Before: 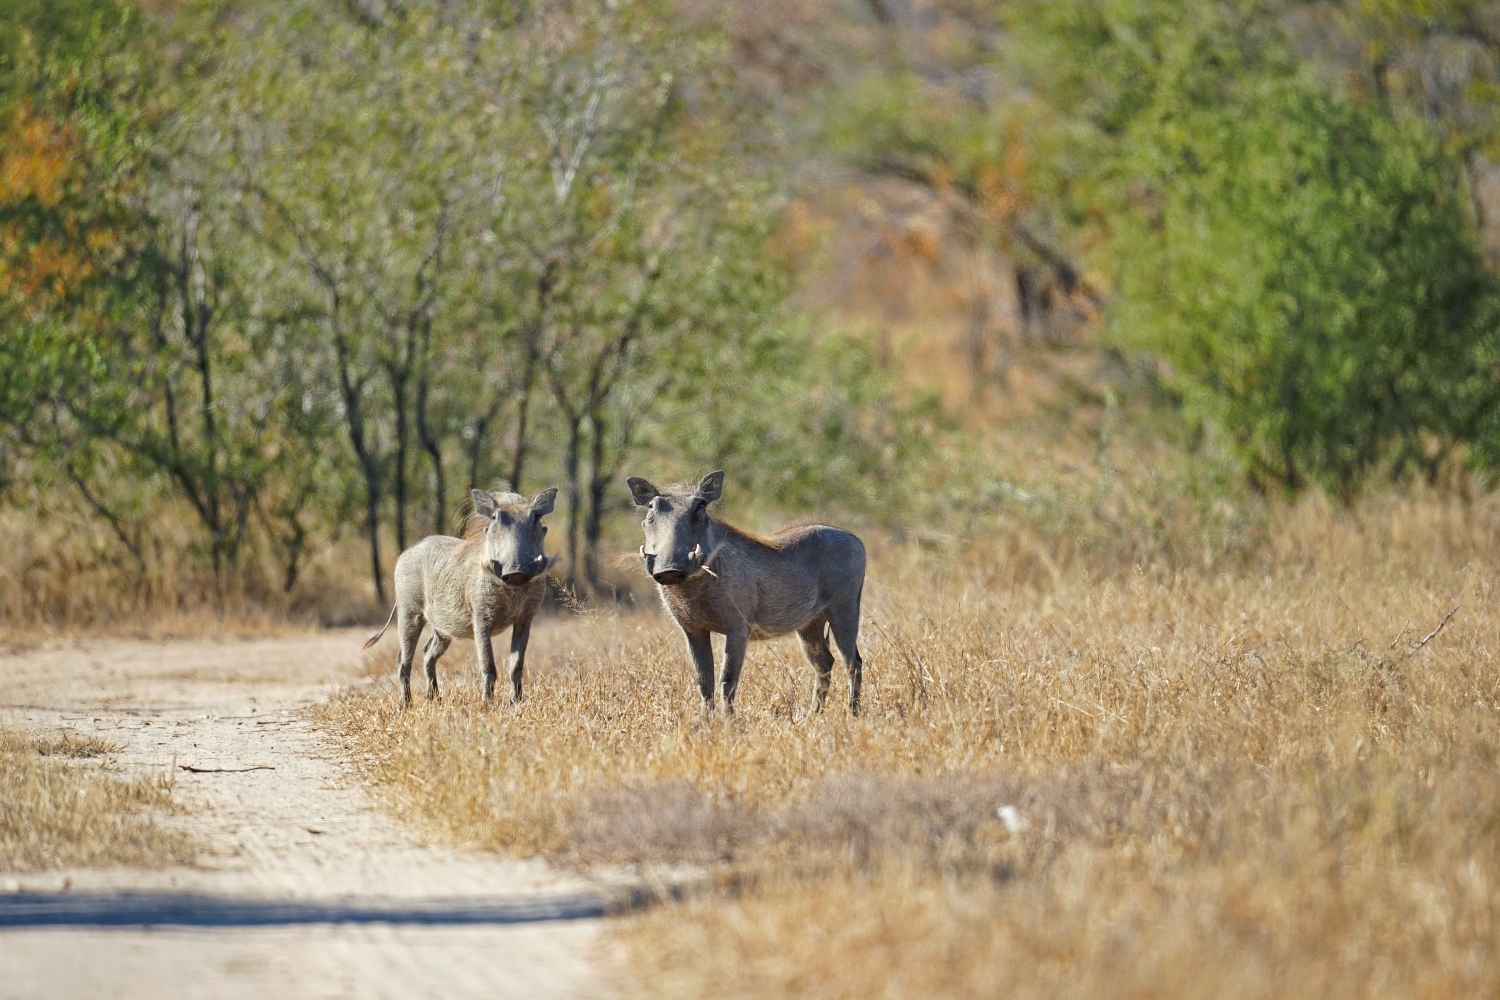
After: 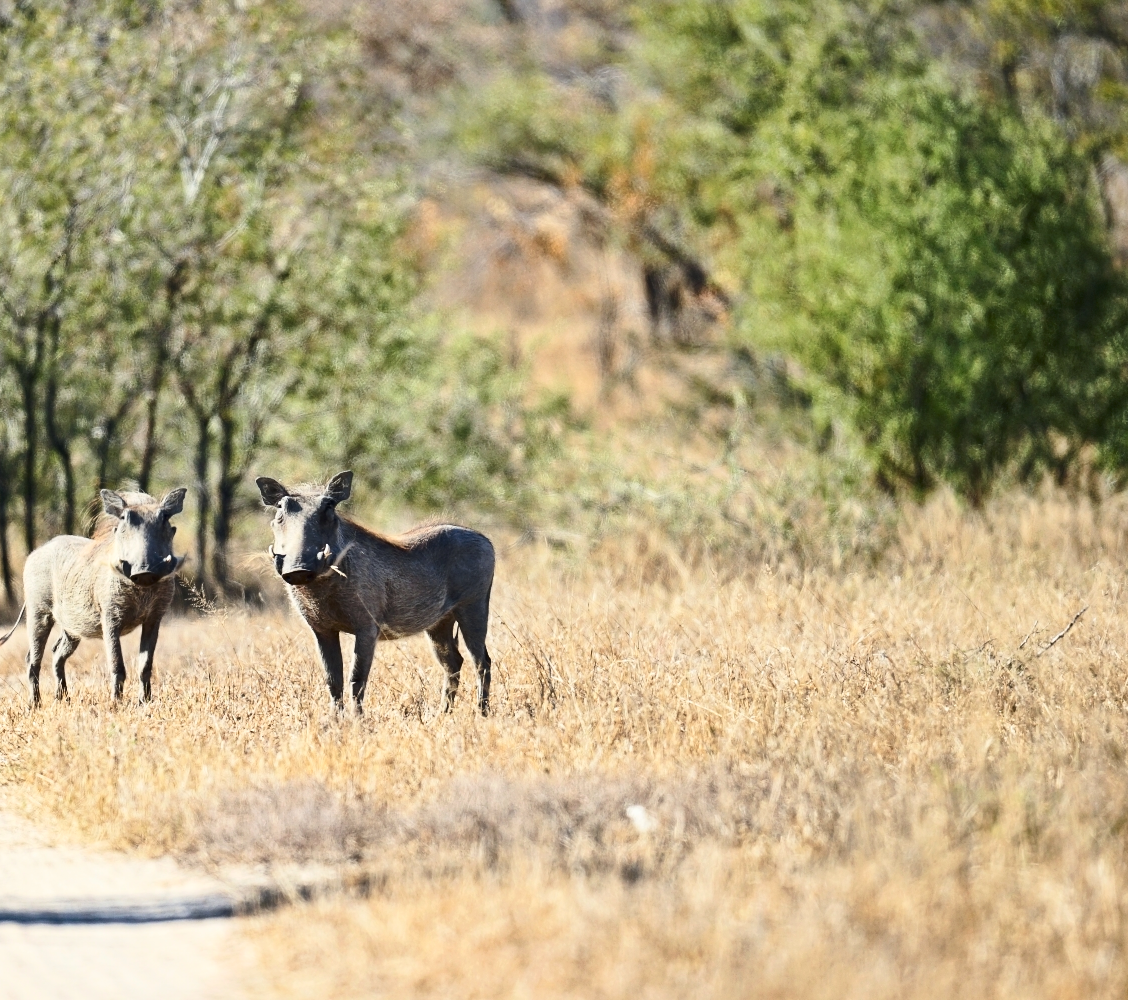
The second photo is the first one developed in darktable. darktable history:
contrast brightness saturation: contrast 0.394, brightness 0.108
crop and rotate: left 24.765%
